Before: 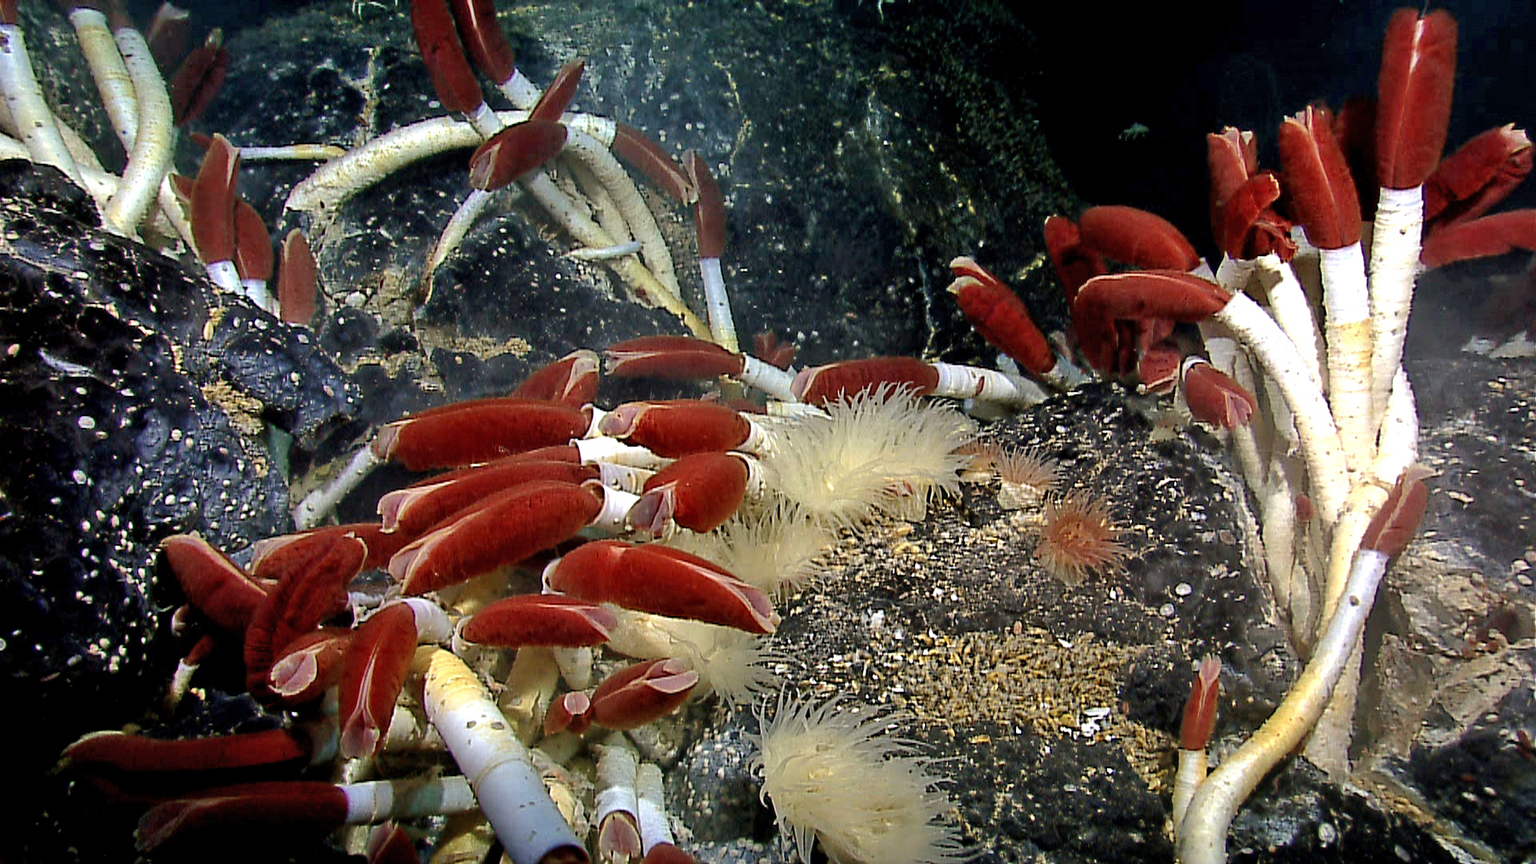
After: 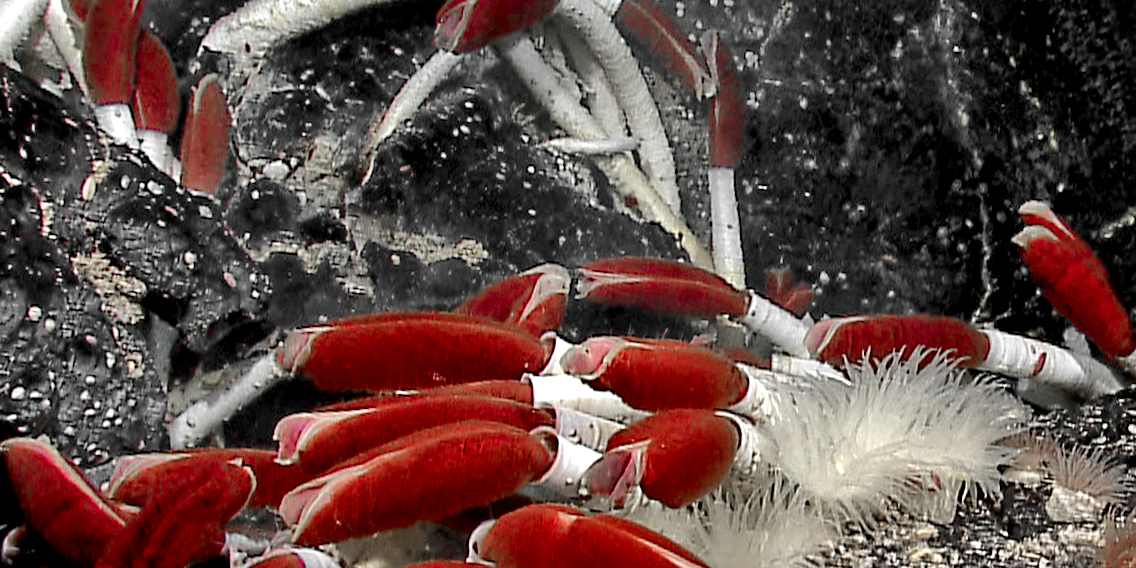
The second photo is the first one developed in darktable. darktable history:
crop and rotate: angle -6.37°, left 2.248%, top 6.833%, right 27.249%, bottom 30.464%
color zones: curves: ch1 [(0, 0.831) (0.08, 0.771) (0.157, 0.268) (0.241, 0.207) (0.562, -0.005) (0.714, -0.013) (0.876, 0.01) (1, 0.831)]
local contrast: mode bilateral grid, contrast 19, coarseness 51, detail 162%, midtone range 0.2
